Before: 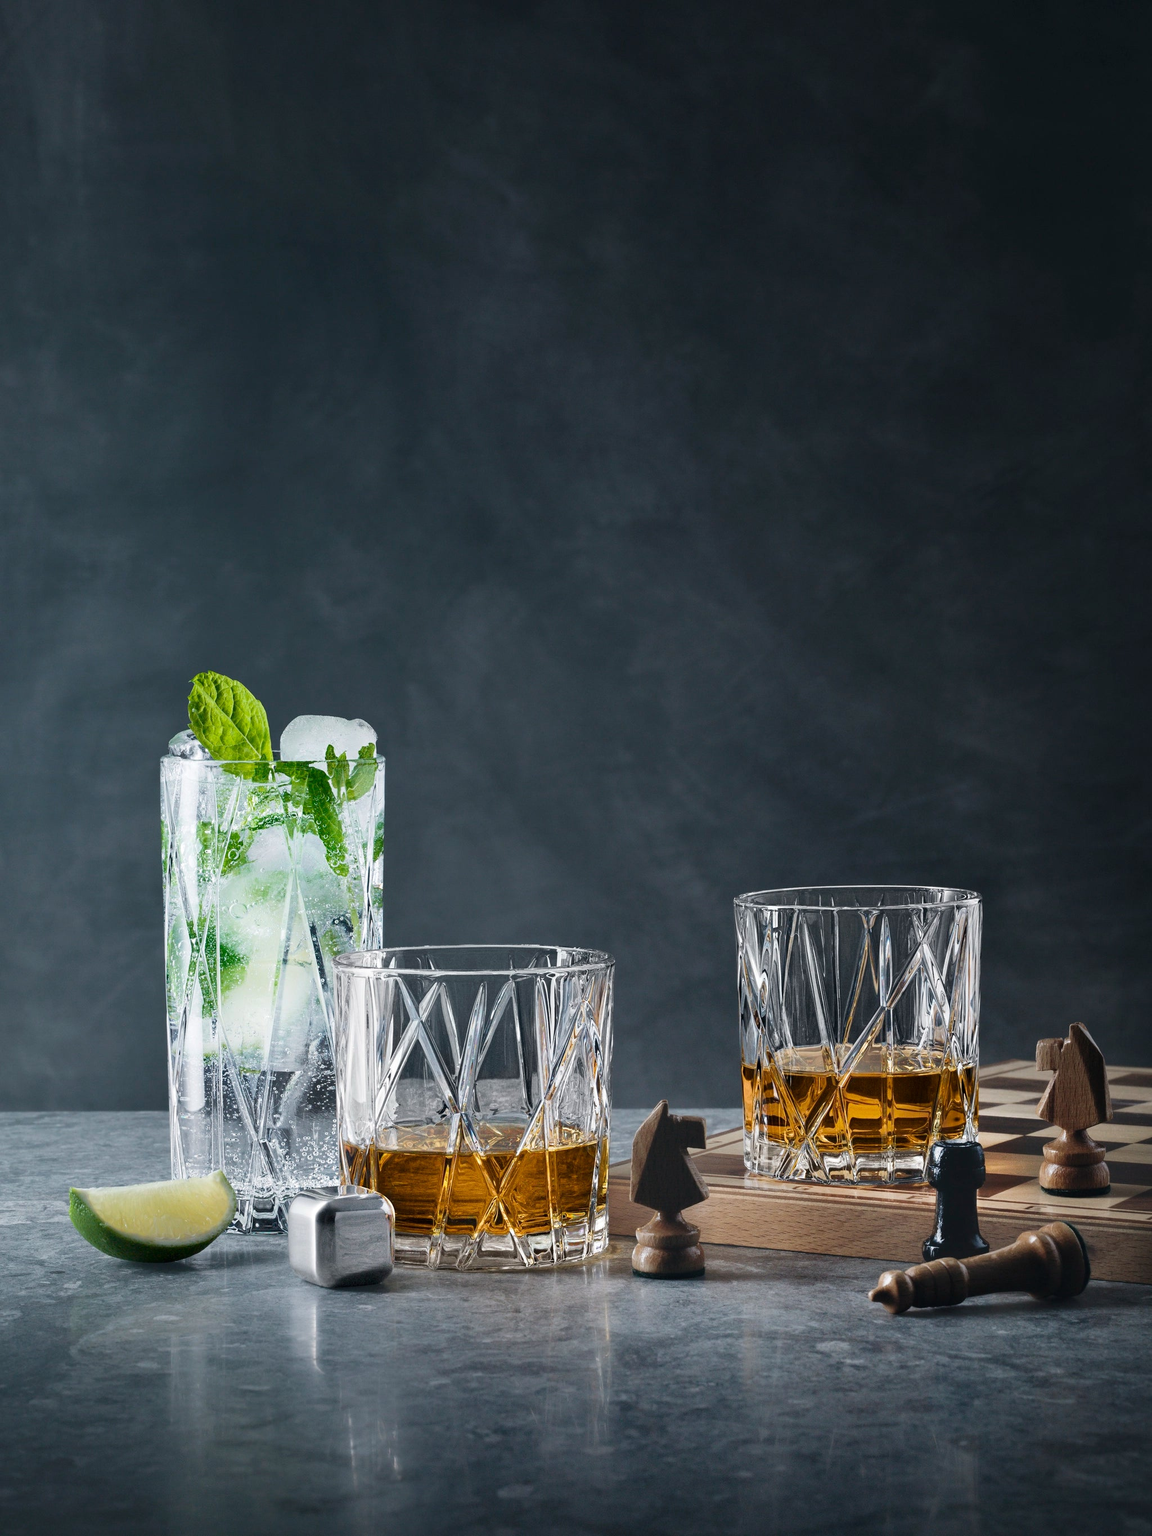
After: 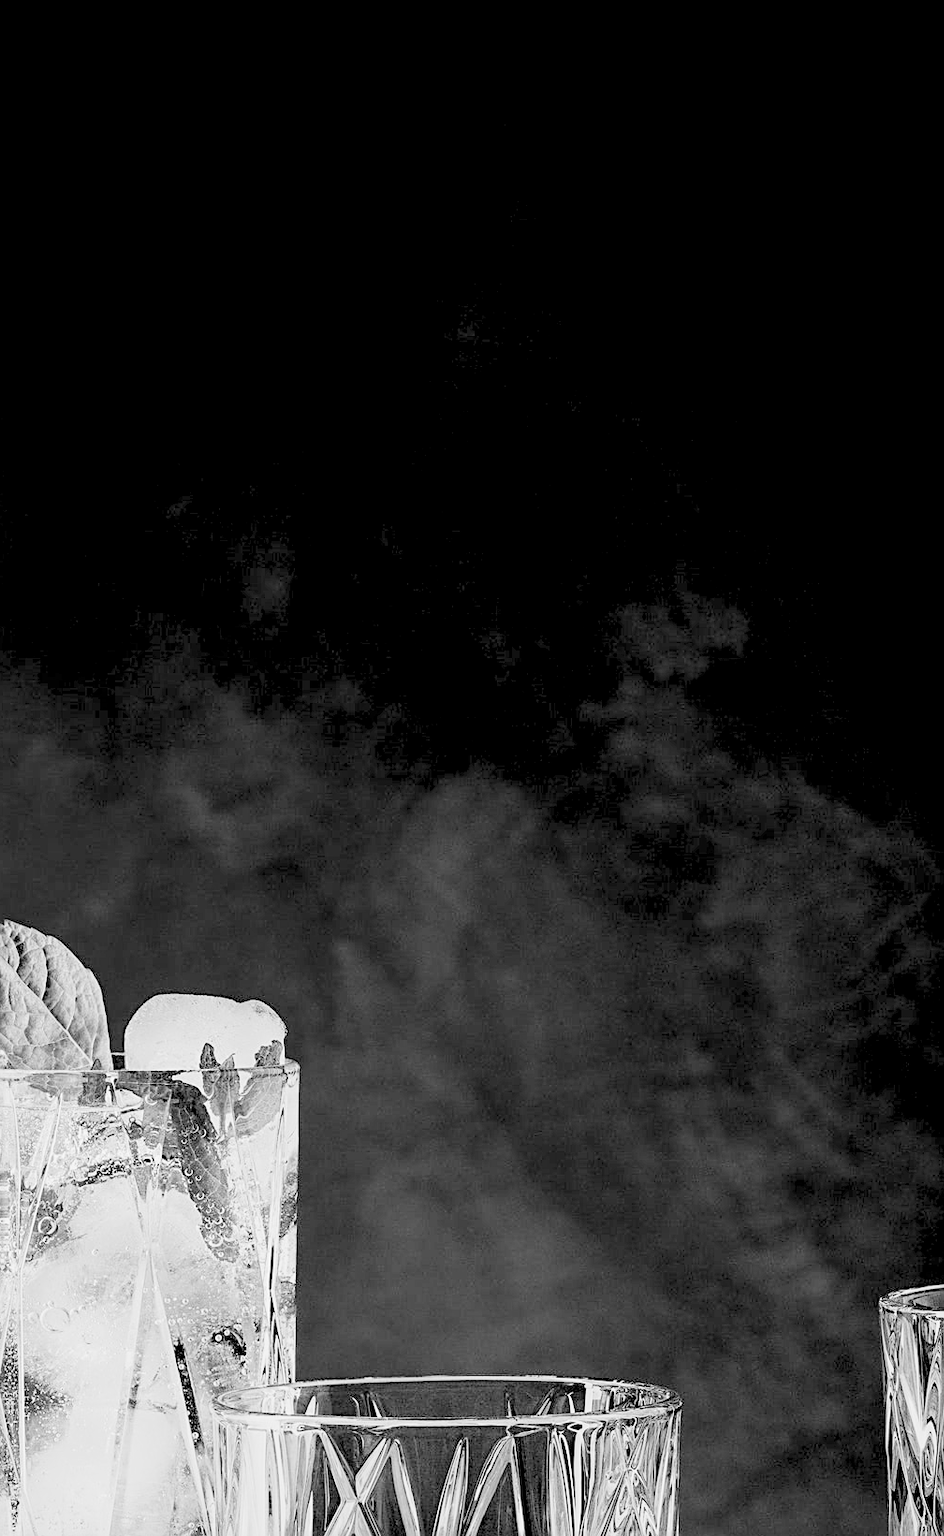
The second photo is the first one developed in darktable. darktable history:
local contrast: mode bilateral grid, contrast 20, coarseness 50, detail 120%, midtone range 0.2
sharpen: on, module defaults
filmic rgb: black relative exposure -5 EV, hardness 2.88, contrast 1.4, highlights saturation mix -30%
levels: levels [0.072, 0.414, 0.976]
monochrome: a -35.87, b 49.73, size 1.7
crop: left 17.835%, top 7.675%, right 32.881%, bottom 32.213%
